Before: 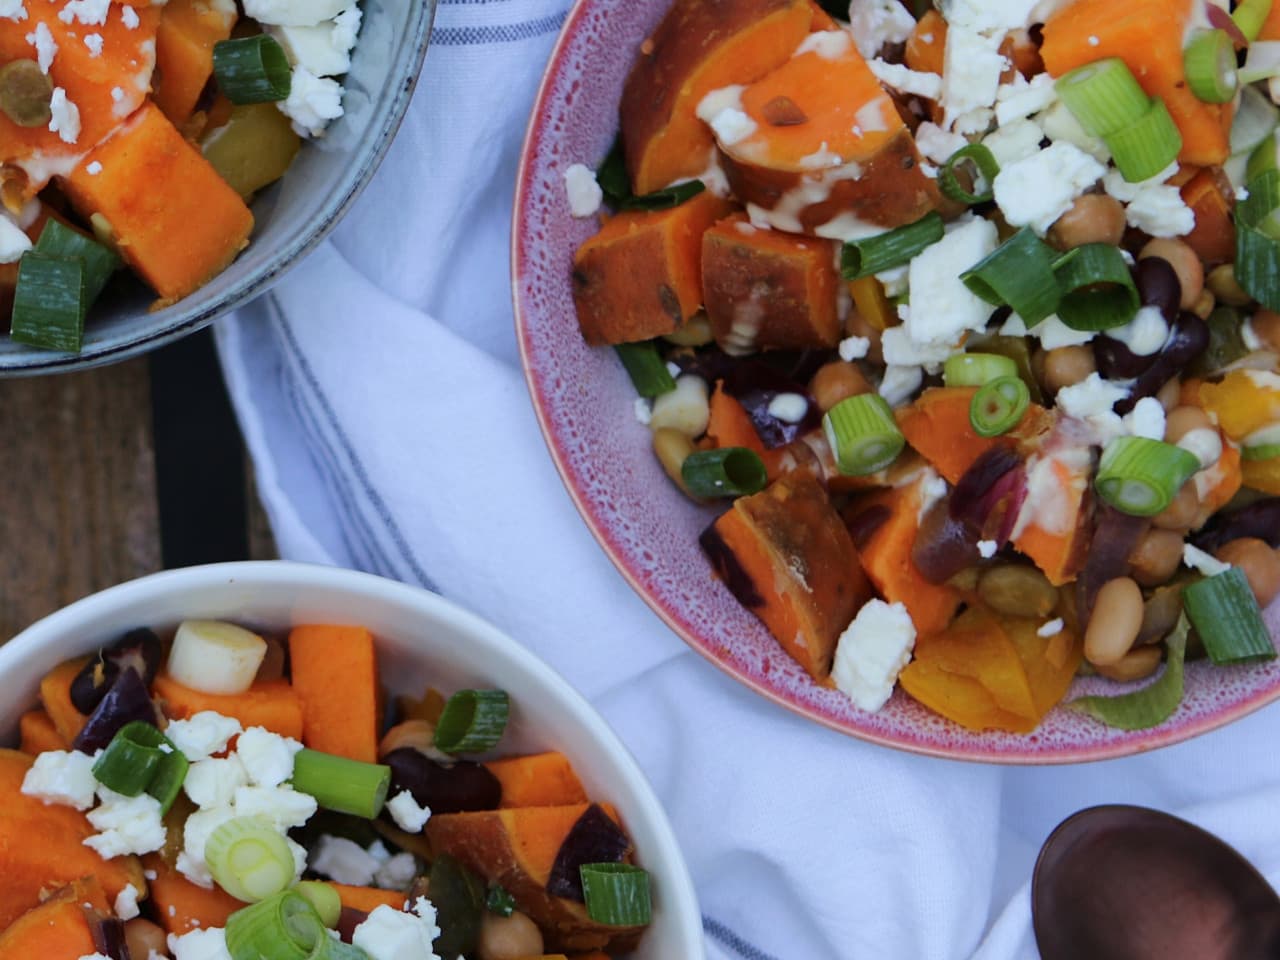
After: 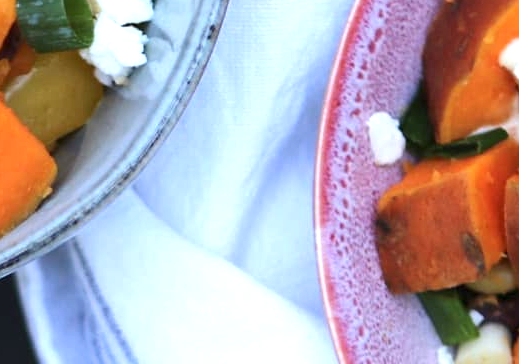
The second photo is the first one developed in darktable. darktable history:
local contrast: mode bilateral grid, contrast 15, coarseness 36, detail 105%, midtone range 0.2
crop: left 15.452%, top 5.459%, right 43.956%, bottom 56.62%
exposure: black level correction 0, exposure 1.1 EV, compensate highlight preservation false
